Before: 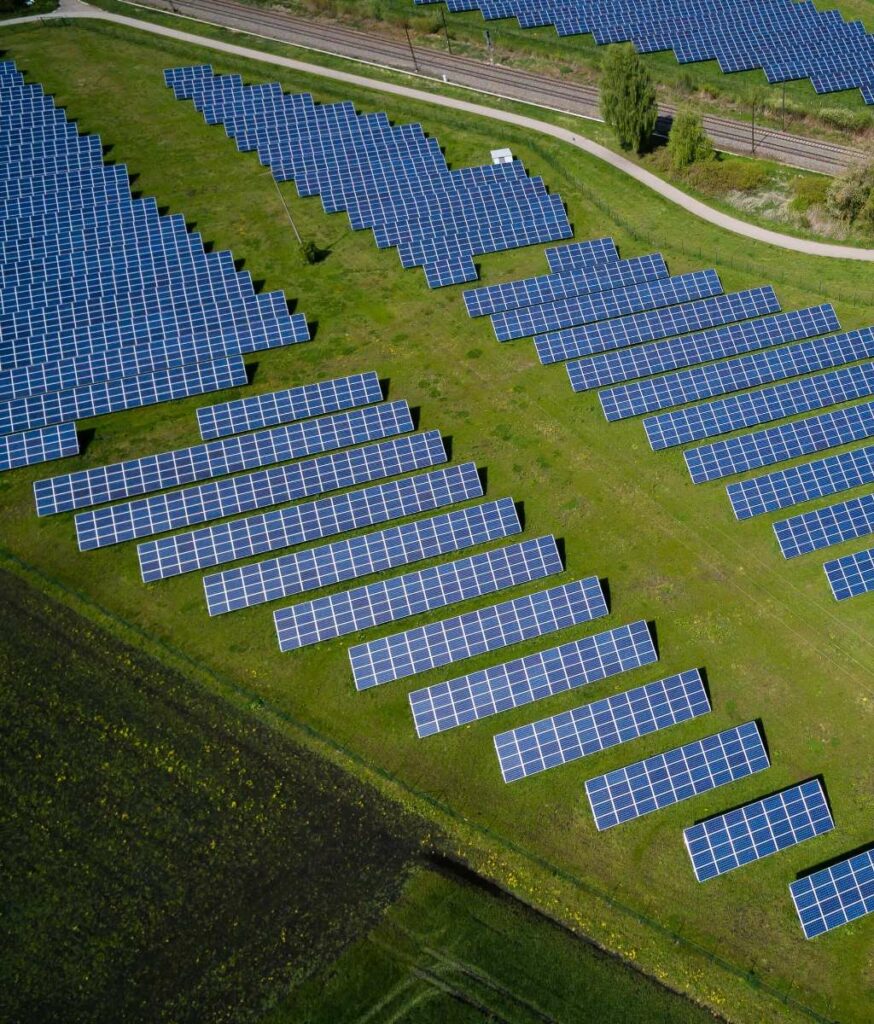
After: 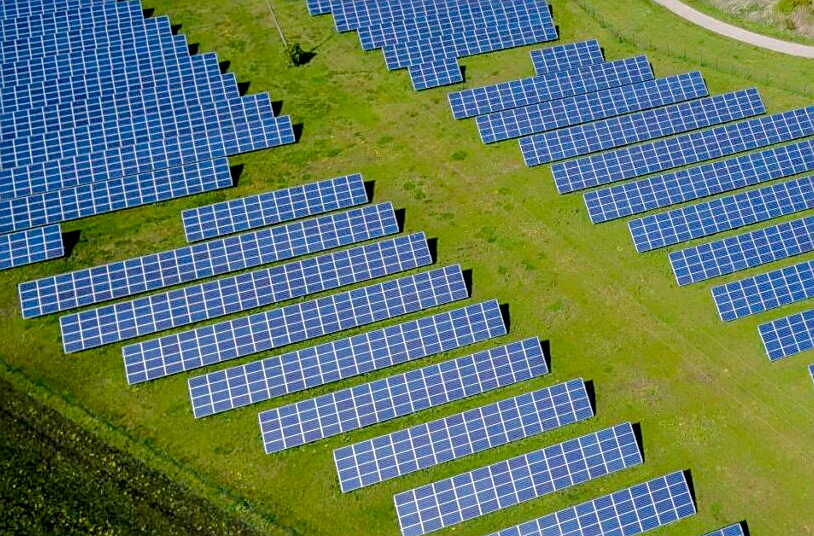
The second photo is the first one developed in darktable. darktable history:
tone equalizer: -8 EV -0.031 EV, -7 EV 0.006 EV, -6 EV -0.006 EV, -5 EV 0.006 EV, -4 EV -0.037 EV, -3 EV -0.23 EV, -2 EV -0.657 EV, -1 EV -0.985 EV, +0 EV -0.989 EV, edges refinement/feathering 500, mask exposure compensation -1.57 EV, preserve details no
contrast equalizer: y [[0.5, 0.488, 0.462, 0.461, 0.491, 0.5], [0.5 ×6], [0.5 ×6], [0 ×6], [0 ×6]]
sharpen: on, module defaults
exposure: black level correction 0.008, exposure 0.977 EV, compensate highlight preservation false
crop: left 1.758%, top 19.409%, right 5.092%, bottom 28.234%
local contrast: on, module defaults
